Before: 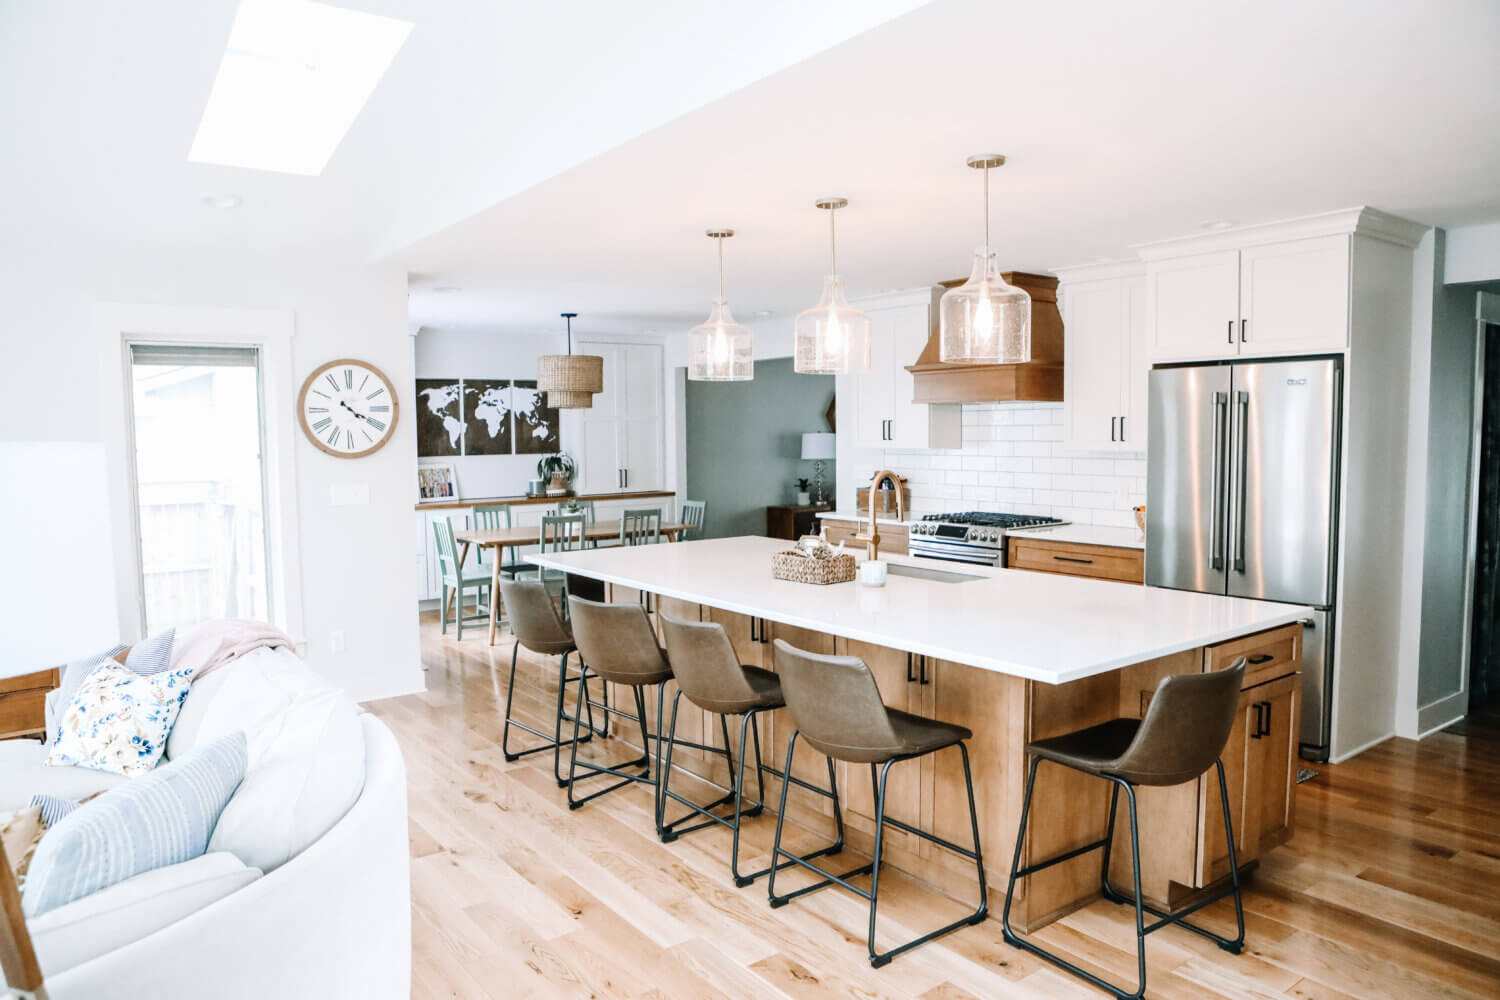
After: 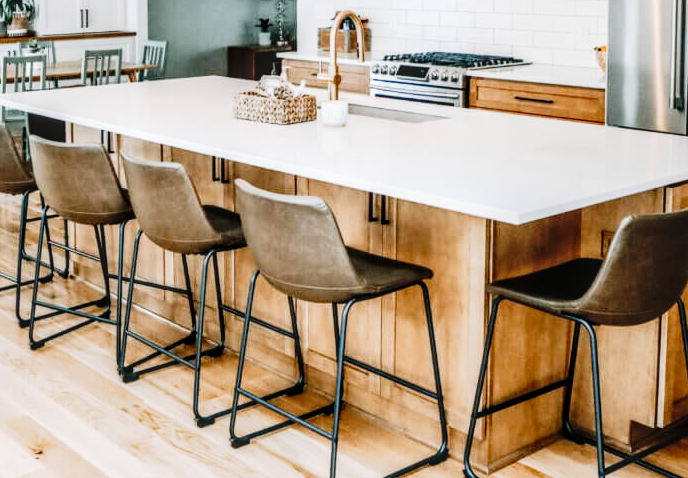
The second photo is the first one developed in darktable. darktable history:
local contrast: highlights 24%, detail 130%
crop: left 35.945%, top 46.052%, right 18.133%, bottom 6.133%
tone curve: curves: ch0 [(0, 0.014) (0.17, 0.099) (0.398, 0.423) (0.725, 0.828) (0.872, 0.918) (1, 0.981)]; ch1 [(0, 0) (0.402, 0.36) (0.489, 0.491) (0.5, 0.503) (0.515, 0.52) (0.545, 0.572) (0.615, 0.662) (0.701, 0.725) (1, 1)]; ch2 [(0, 0) (0.42, 0.458) (0.485, 0.499) (0.503, 0.503) (0.531, 0.542) (0.561, 0.594) (0.644, 0.694) (0.717, 0.753) (1, 0.991)], preserve colors none
